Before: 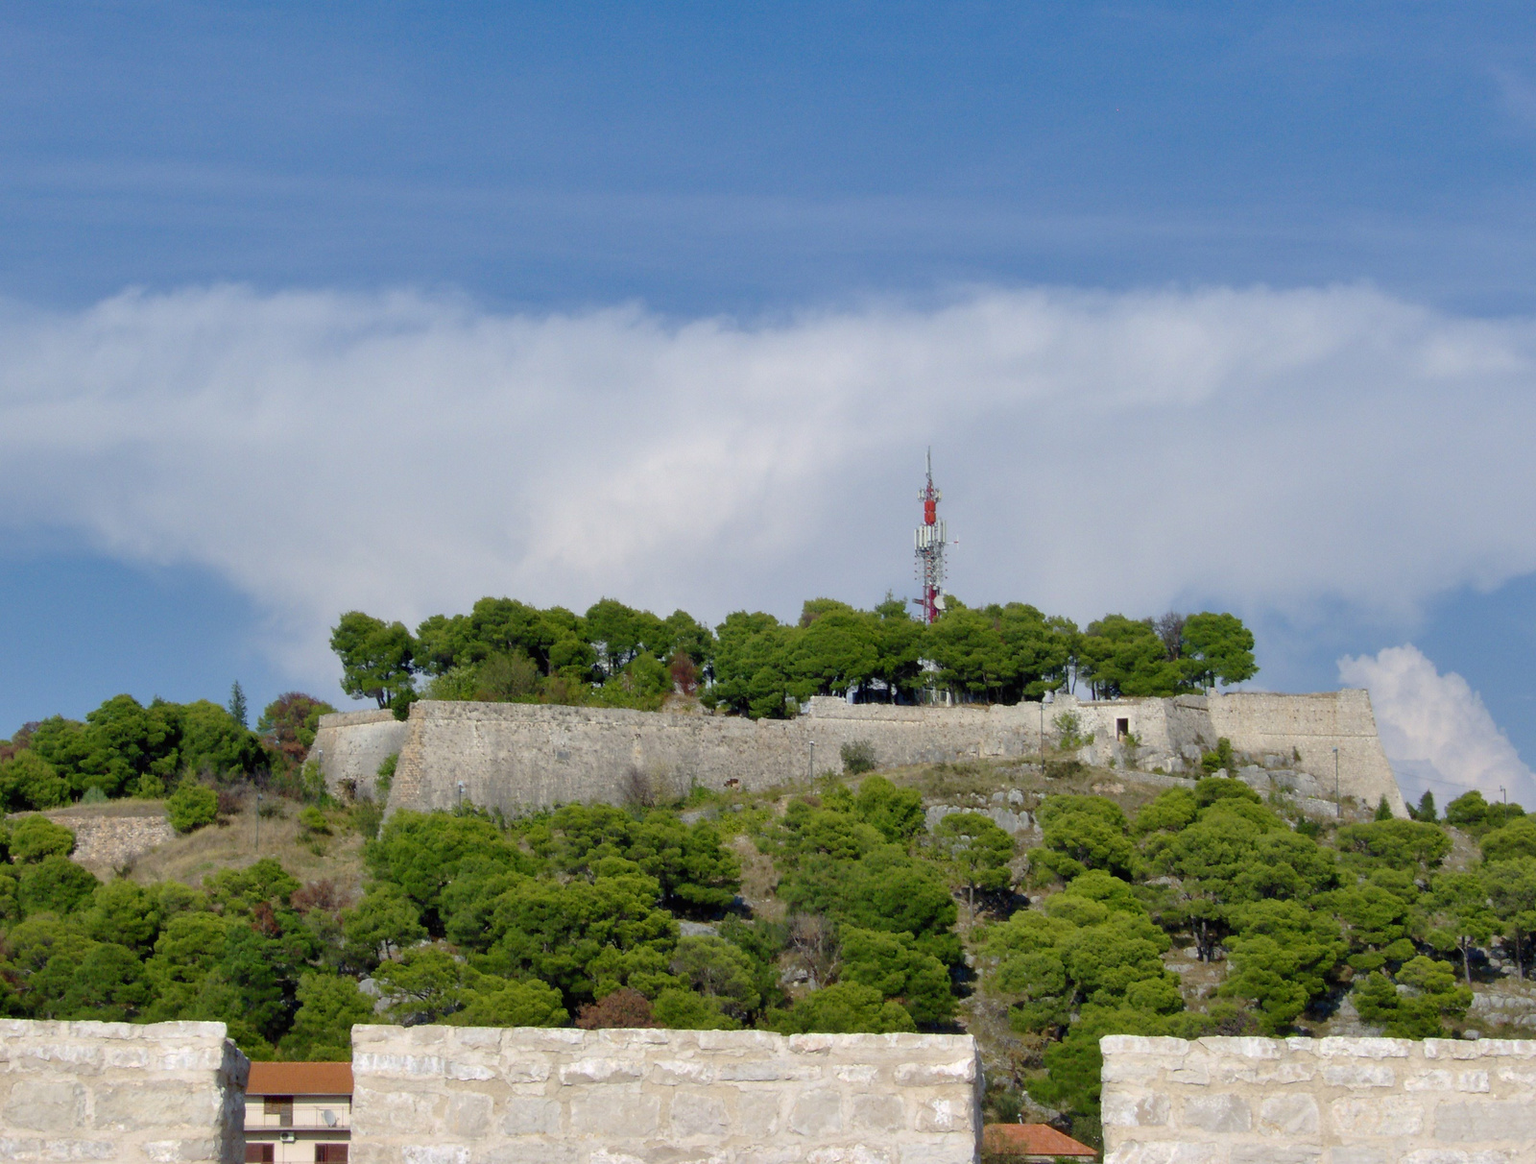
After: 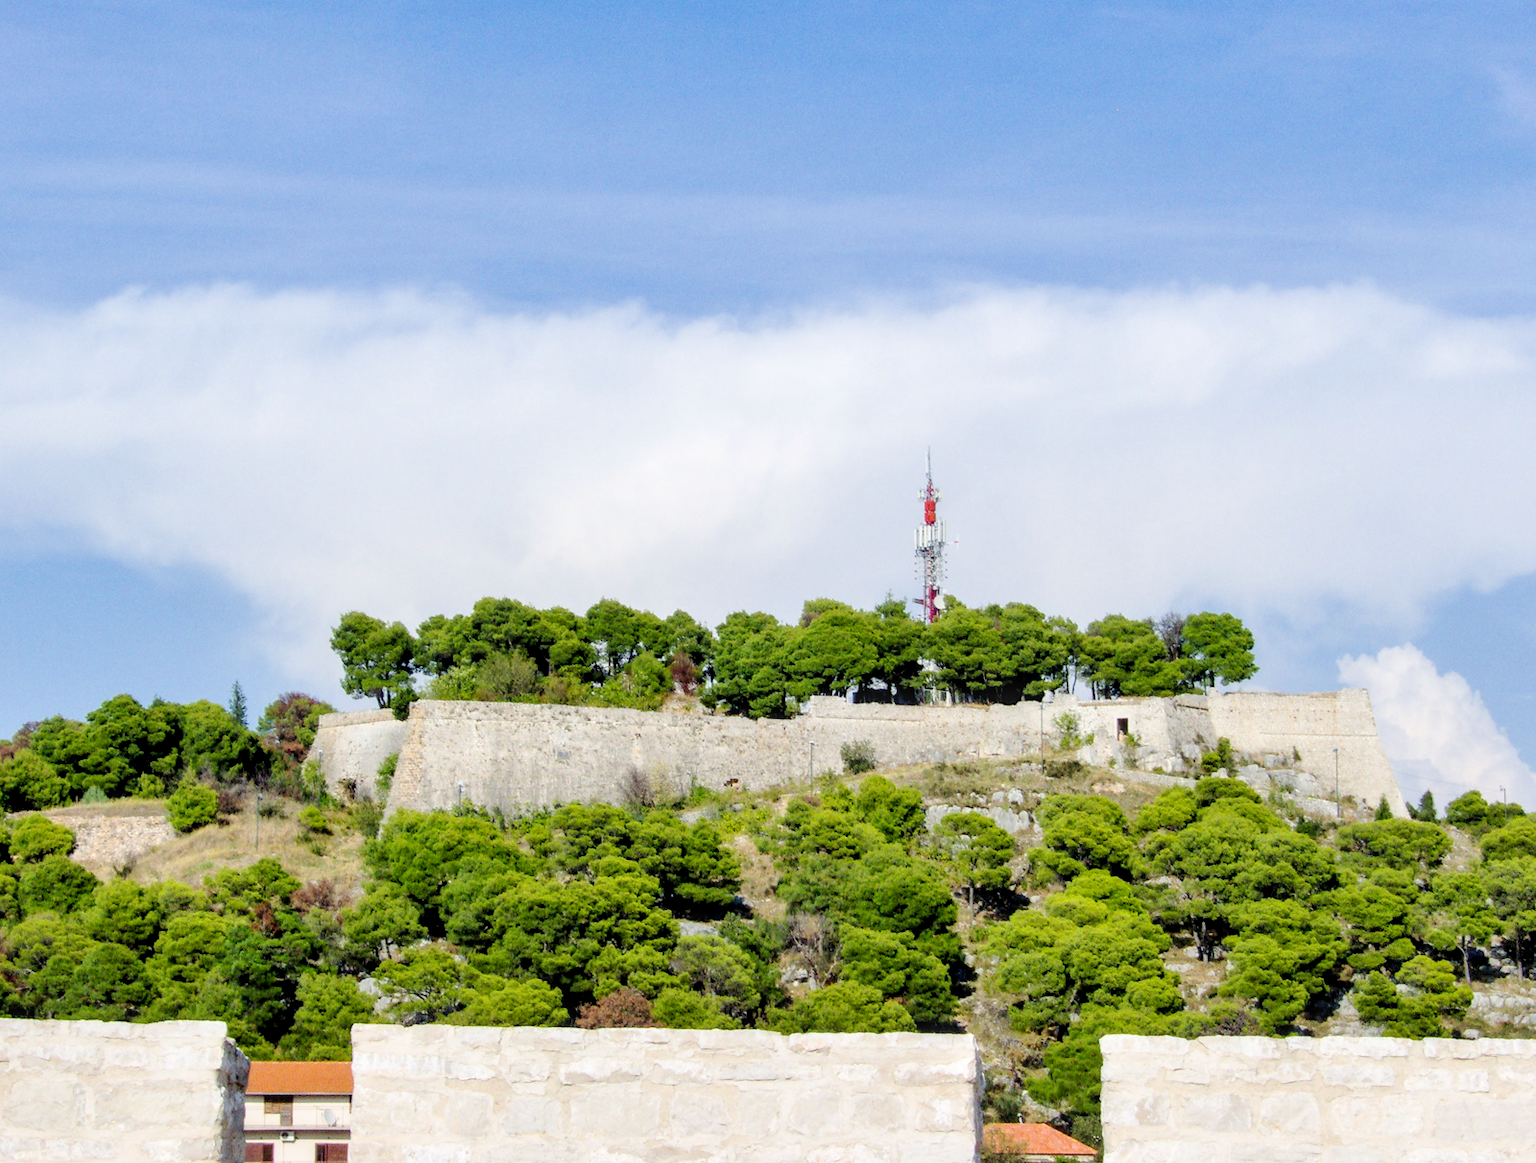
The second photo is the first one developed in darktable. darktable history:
exposure: black level correction 0, exposure 1.1 EV, compensate exposure bias true, compensate highlight preservation false
color balance rgb: perceptual saturation grading › global saturation 10%, global vibrance 10%
filmic rgb: black relative exposure -5 EV, hardness 2.88, contrast 1.3, highlights saturation mix -30%
local contrast: on, module defaults
